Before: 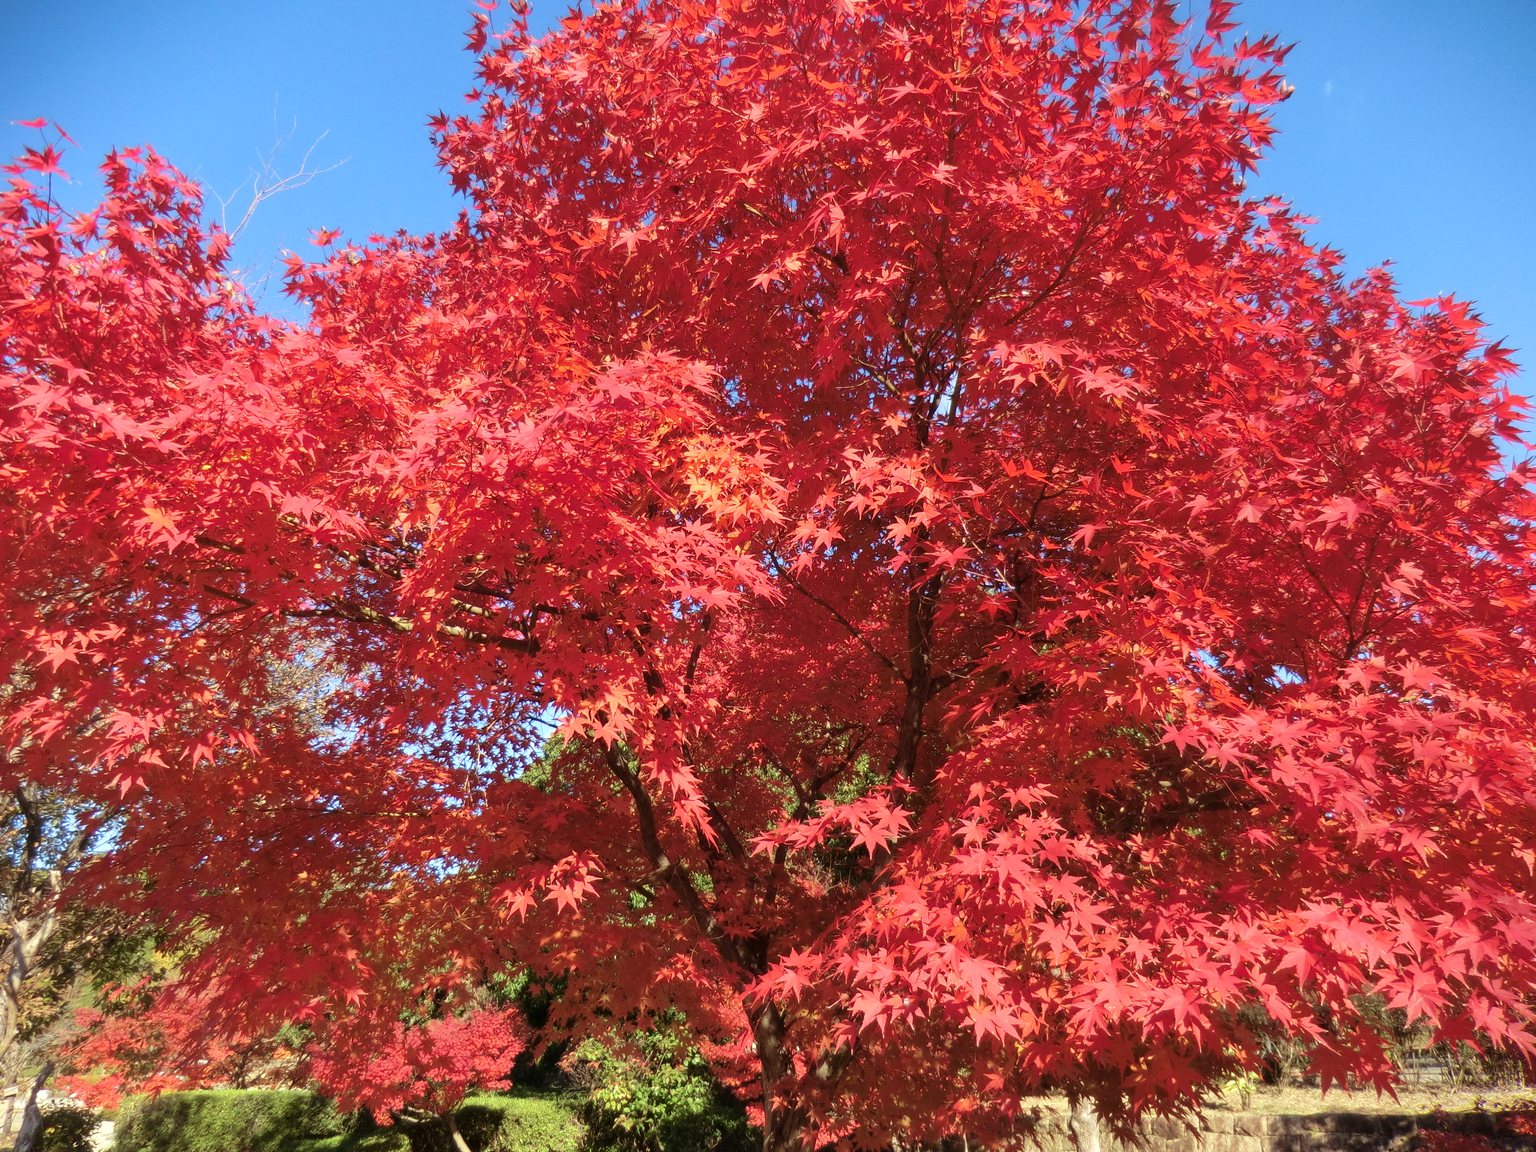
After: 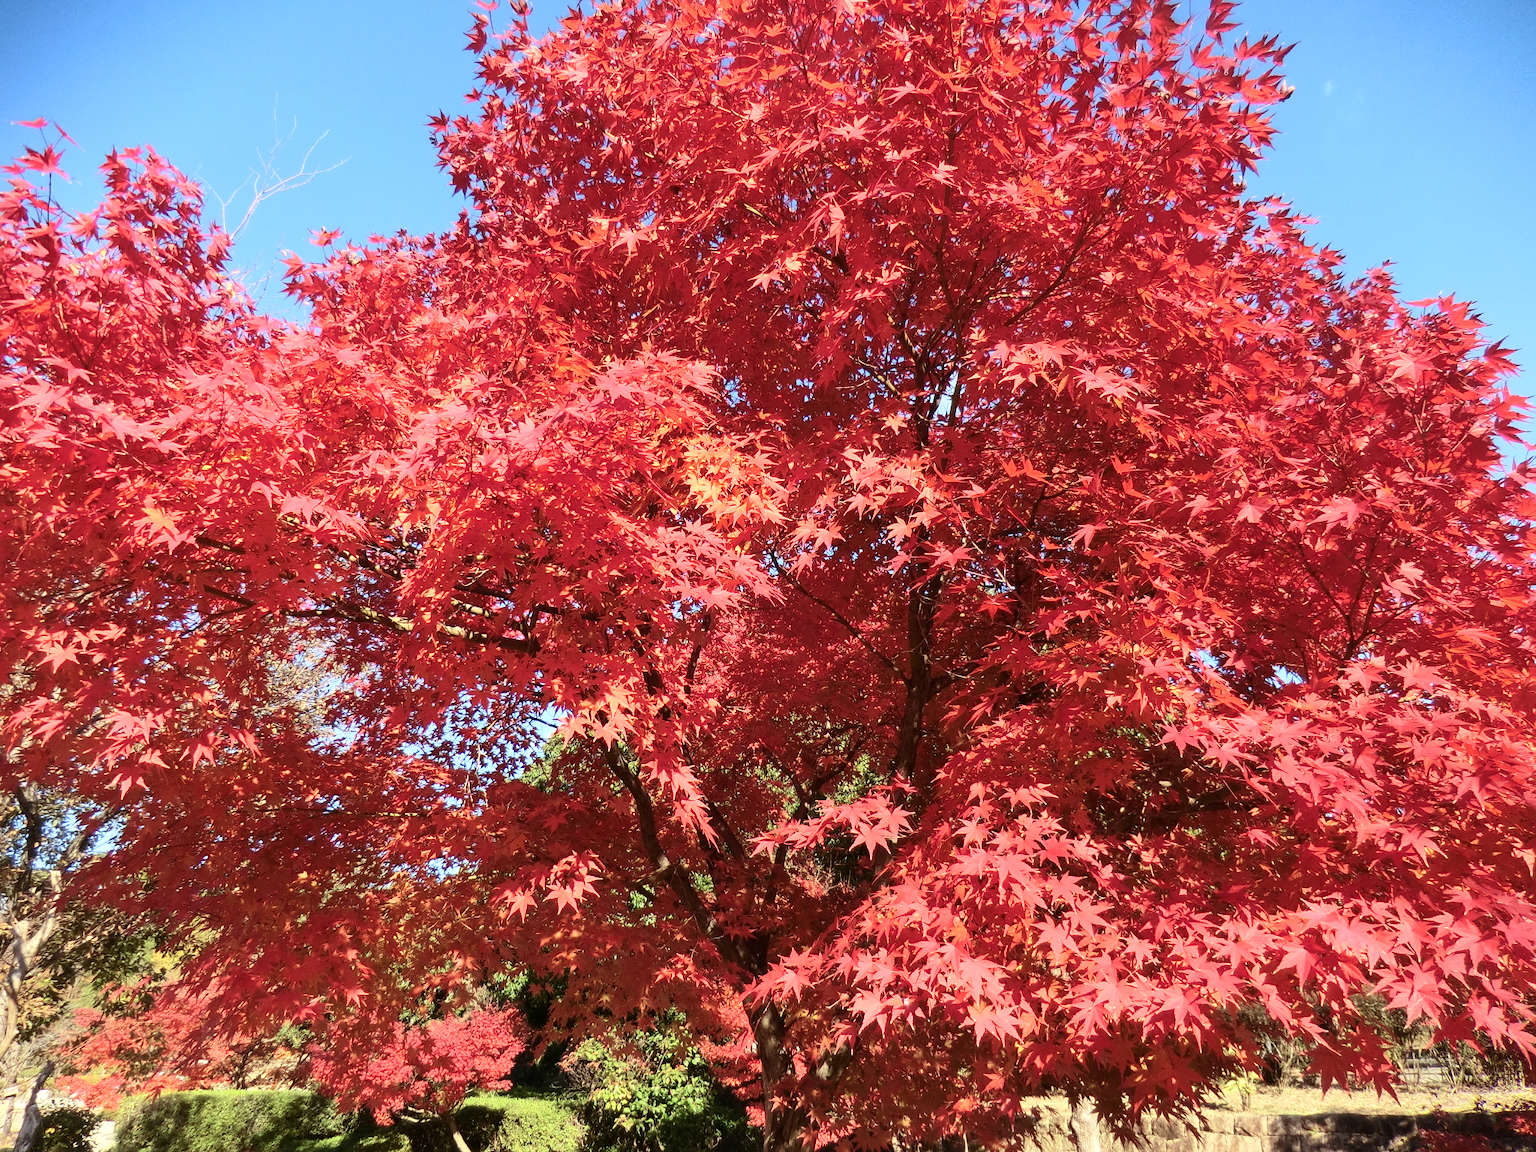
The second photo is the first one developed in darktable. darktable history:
sharpen: amount 0.2
contrast brightness saturation: contrast 0.24, brightness 0.09
